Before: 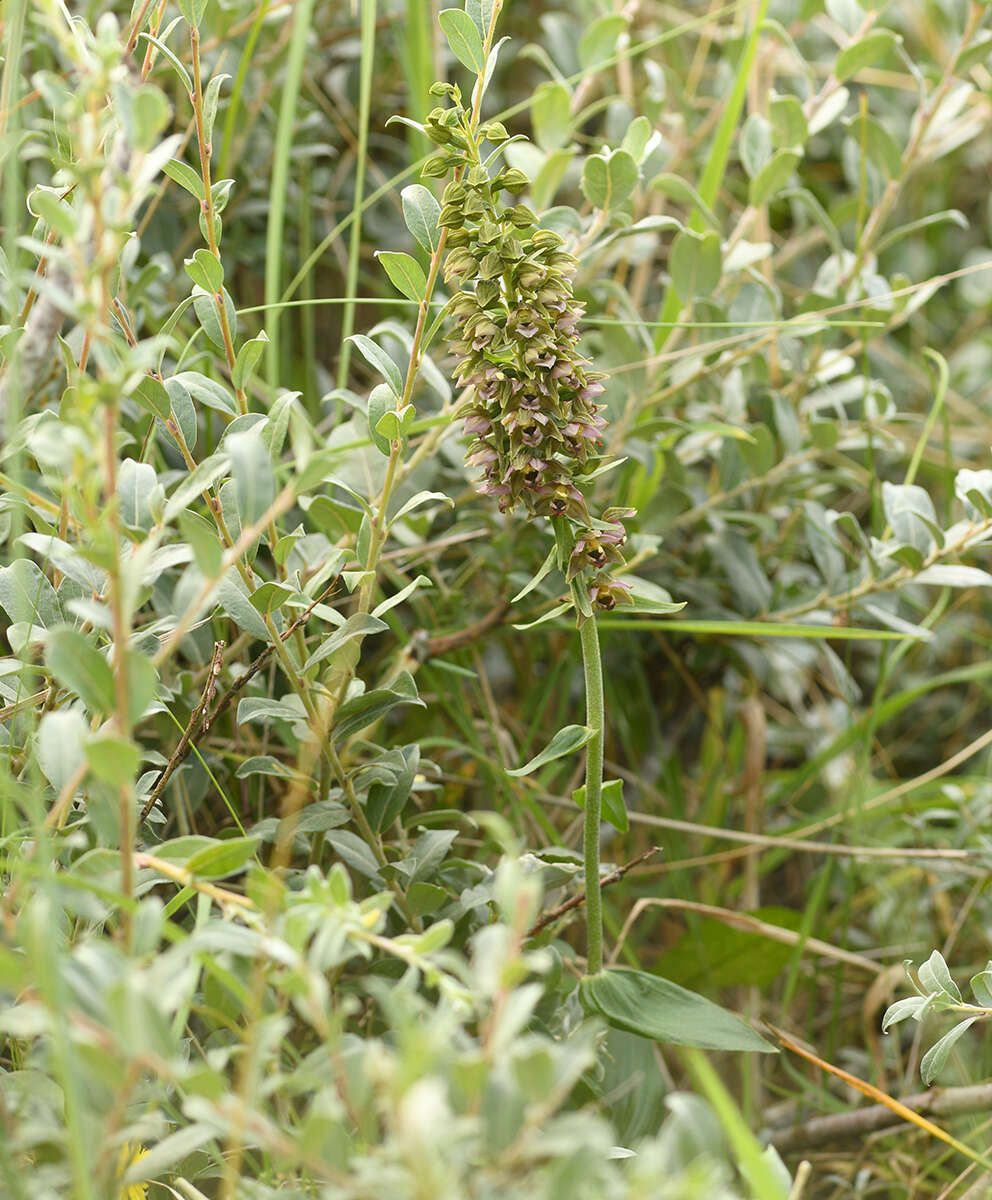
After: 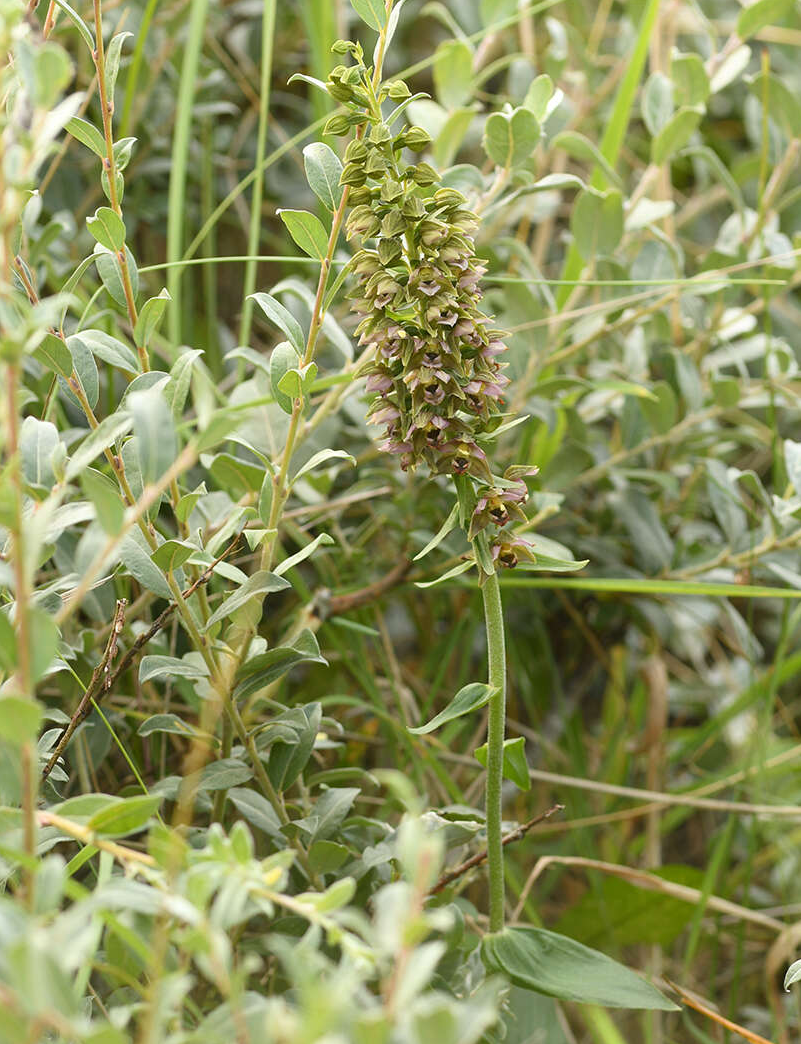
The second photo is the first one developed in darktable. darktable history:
crop: left 9.944%, top 3.519%, right 9.296%, bottom 9.445%
